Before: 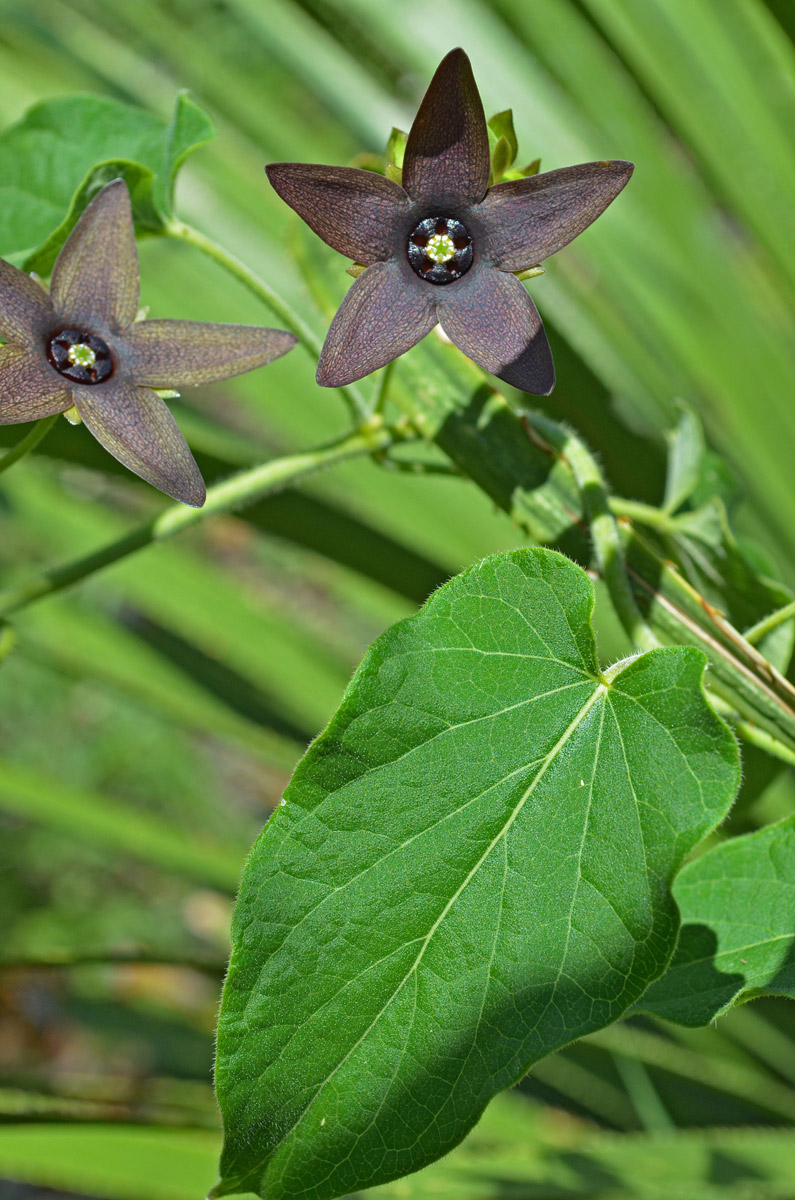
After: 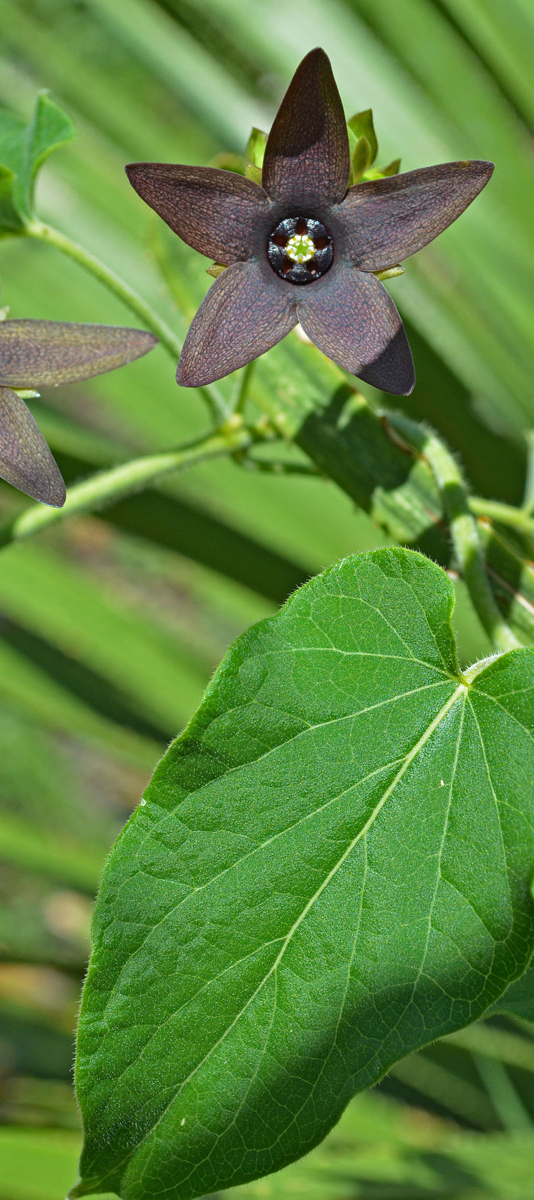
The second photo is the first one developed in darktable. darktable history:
crop and rotate: left 17.696%, right 15.097%
exposure: compensate exposure bias true, compensate highlight preservation false
